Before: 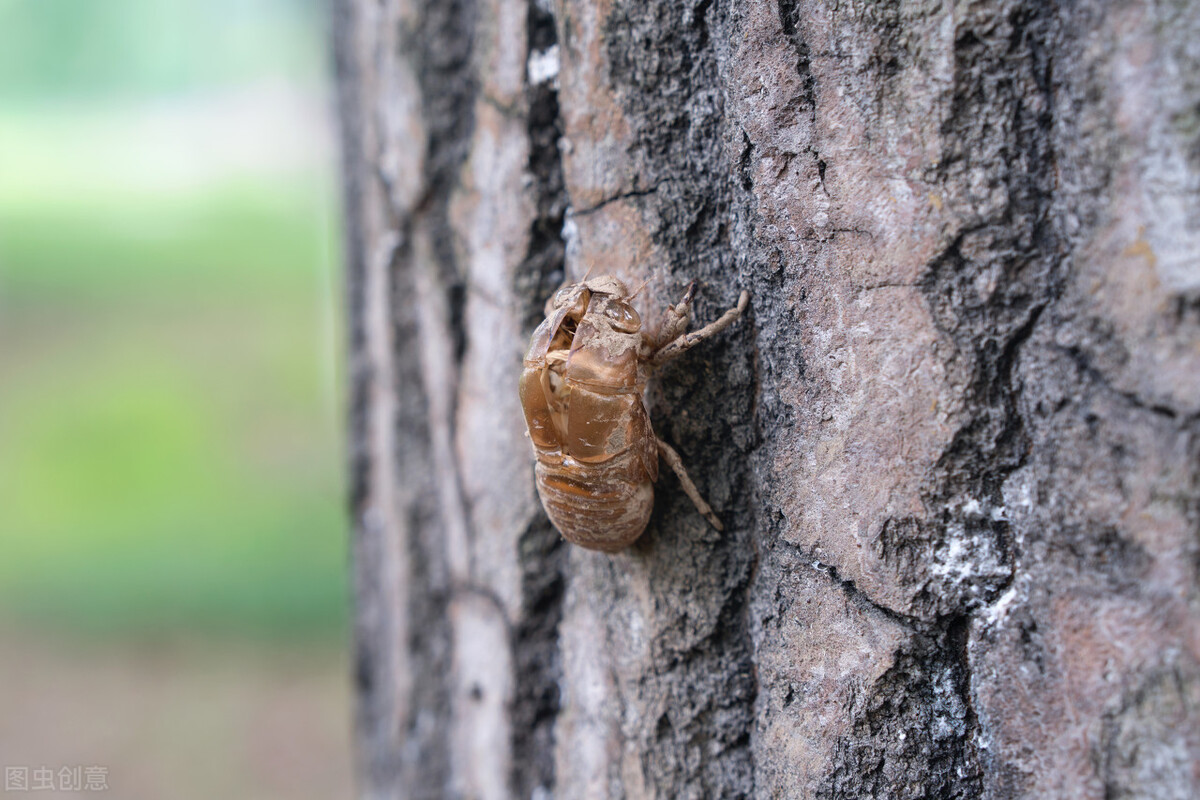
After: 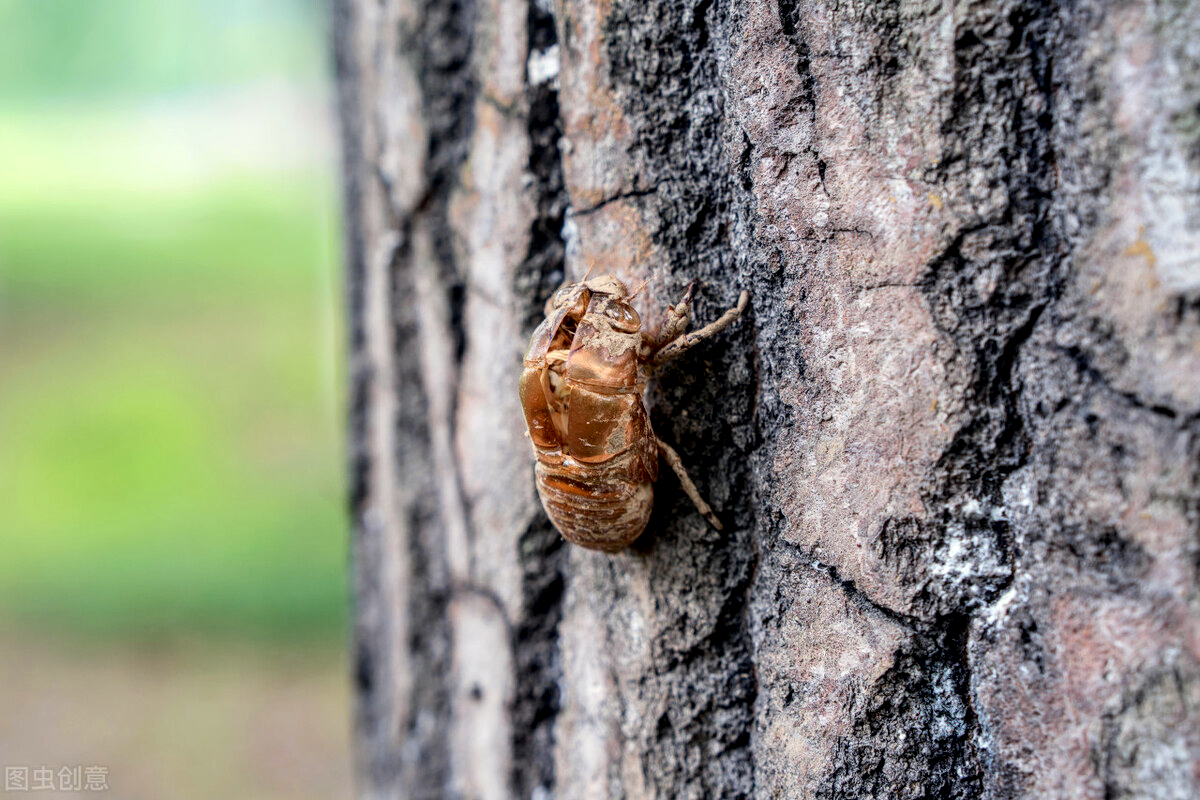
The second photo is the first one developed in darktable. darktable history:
tone curve: curves: ch0 [(0, 0.008) (0.046, 0.032) (0.151, 0.108) (0.367, 0.379) (0.496, 0.526) (0.771, 0.786) (0.857, 0.85) (1, 0.965)]; ch1 [(0, 0) (0.248, 0.252) (0.388, 0.383) (0.482, 0.478) (0.499, 0.499) (0.518, 0.518) (0.544, 0.552) (0.585, 0.617) (0.683, 0.735) (0.823, 0.894) (1, 1)]; ch2 [(0, 0) (0.302, 0.284) (0.427, 0.417) (0.473, 0.47) (0.503, 0.503) (0.523, 0.518) (0.55, 0.563) (0.624, 0.643) (0.753, 0.764) (1, 1)], color space Lab, independent channels, preserve colors none
exposure: black level correction 0.002, exposure -0.096 EV, compensate highlight preservation false
color balance rgb: highlights gain › luminance 5.902%, highlights gain › chroma 2.537%, highlights gain › hue 90.58°, linear chroma grading › global chroma 3.971%, perceptual saturation grading › global saturation 1.485%, perceptual saturation grading › highlights -2.258%, perceptual saturation grading › mid-tones 4.072%, perceptual saturation grading › shadows 7.513%
contrast brightness saturation: contrast 0.039, saturation 0.069
local contrast: detail 150%
